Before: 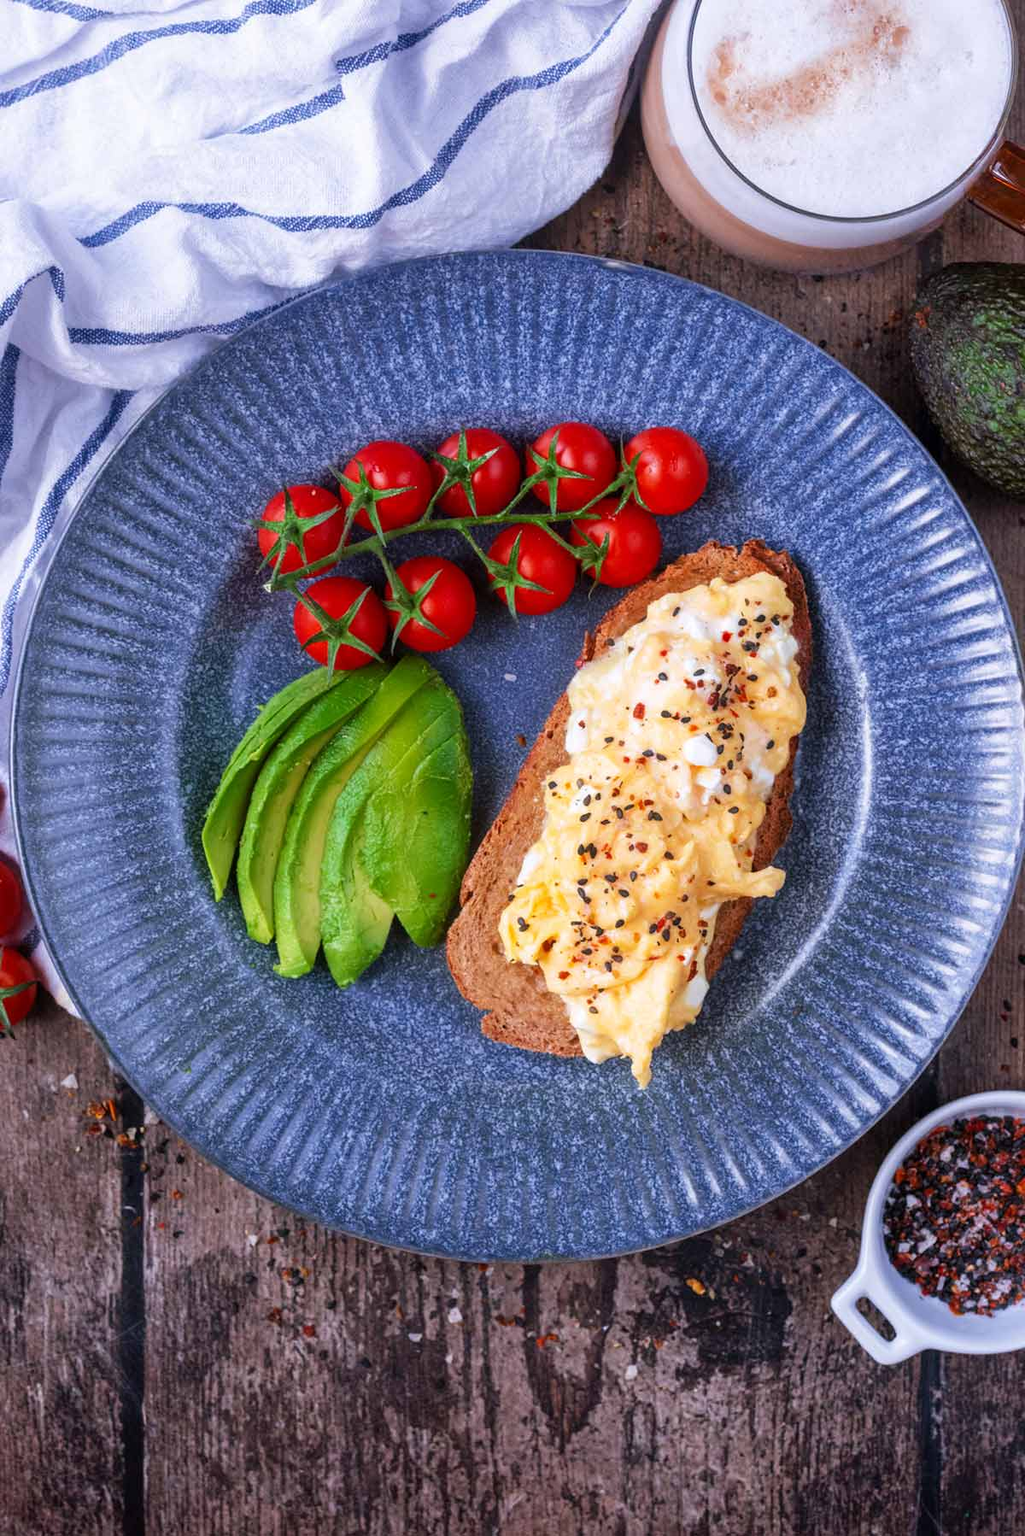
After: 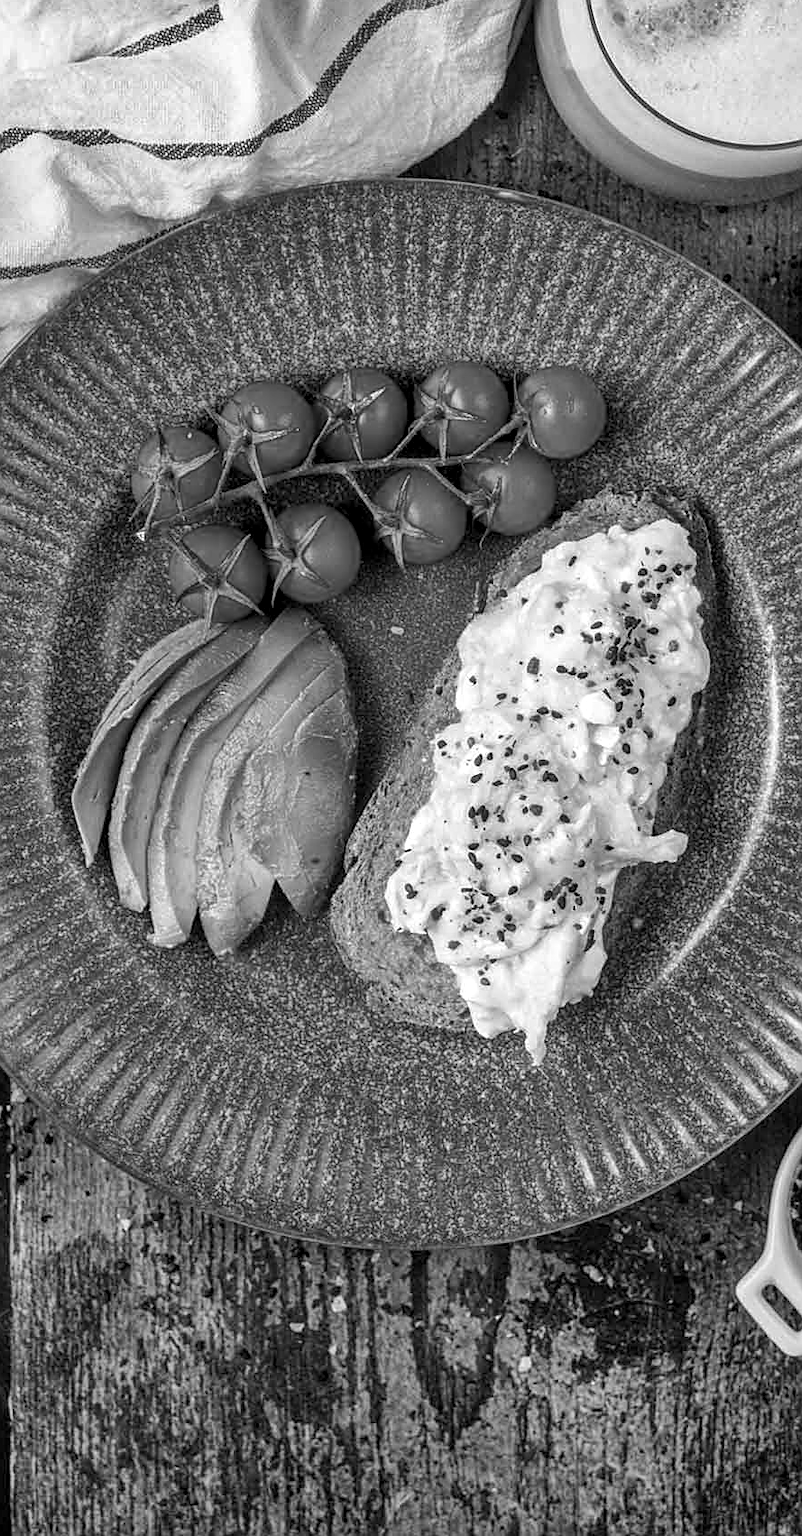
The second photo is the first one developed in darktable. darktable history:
sharpen: on, module defaults
crop and rotate: left 13.15%, top 5.251%, right 12.609%
local contrast: detail 130%
white balance: red 0.948, green 1.02, blue 1.176
monochrome: a 32, b 64, size 2.3
shadows and highlights: soften with gaussian
